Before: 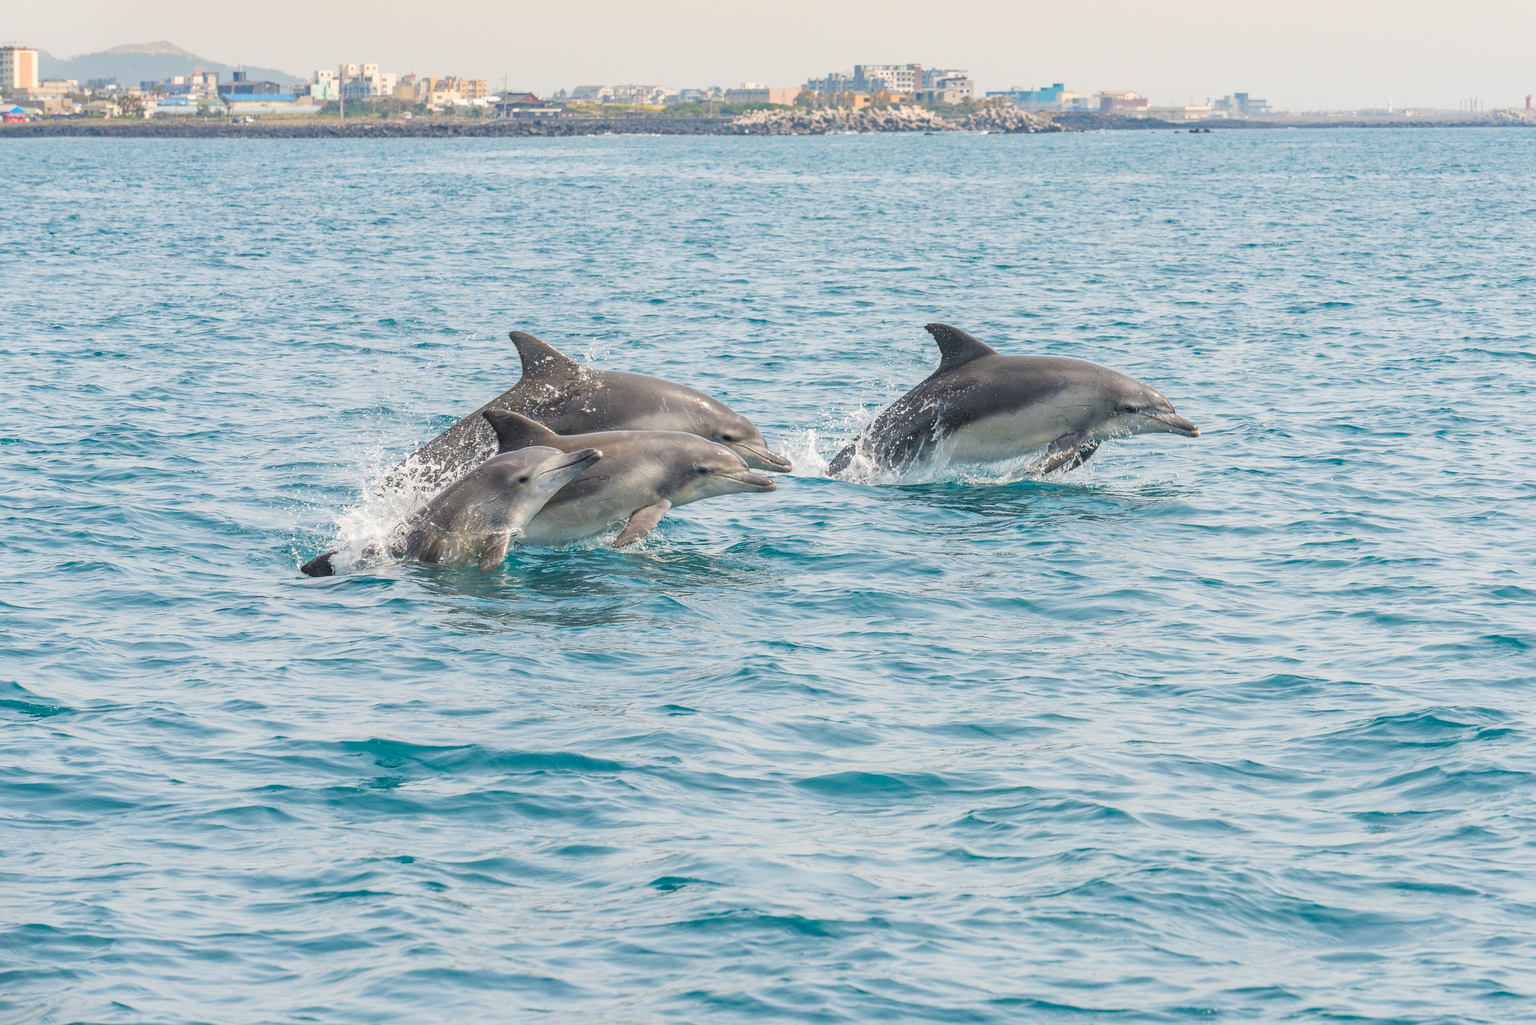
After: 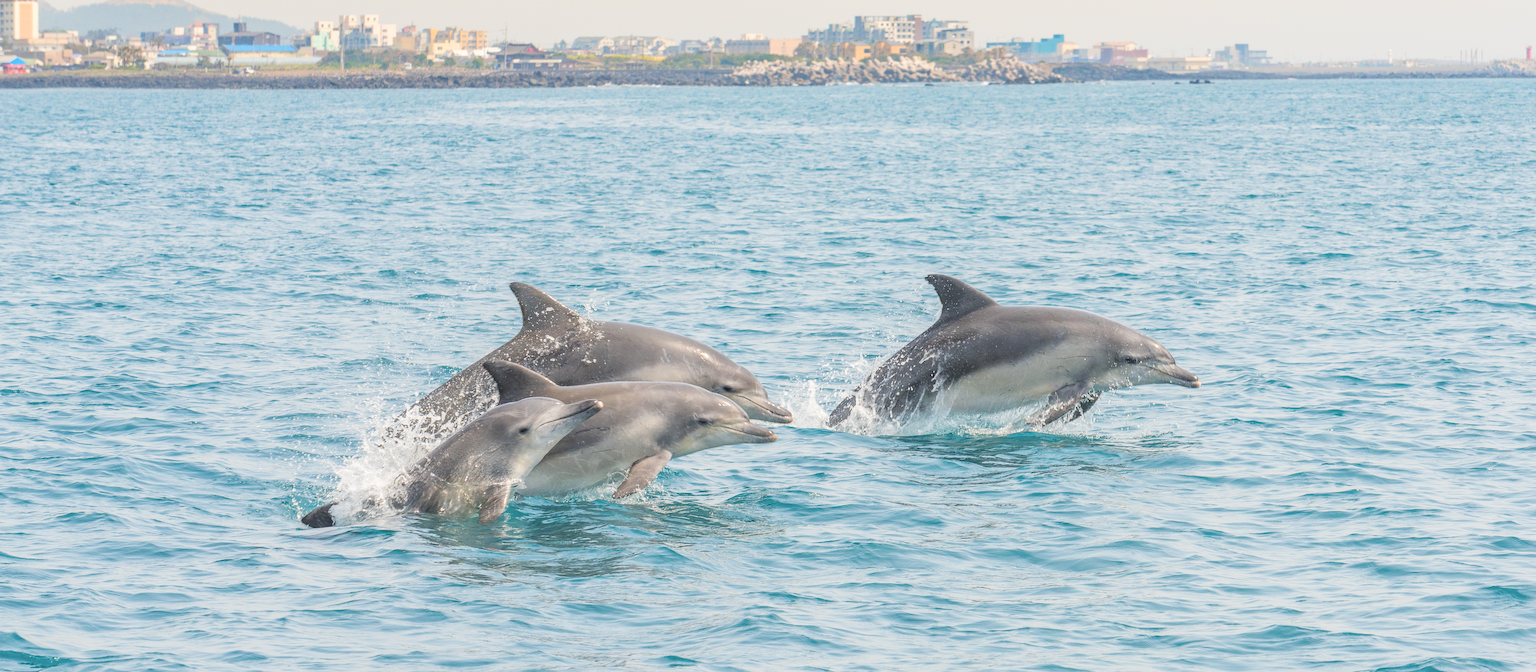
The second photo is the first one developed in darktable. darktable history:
contrast brightness saturation: brightness 0.15
crop and rotate: top 4.848%, bottom 29.503%
